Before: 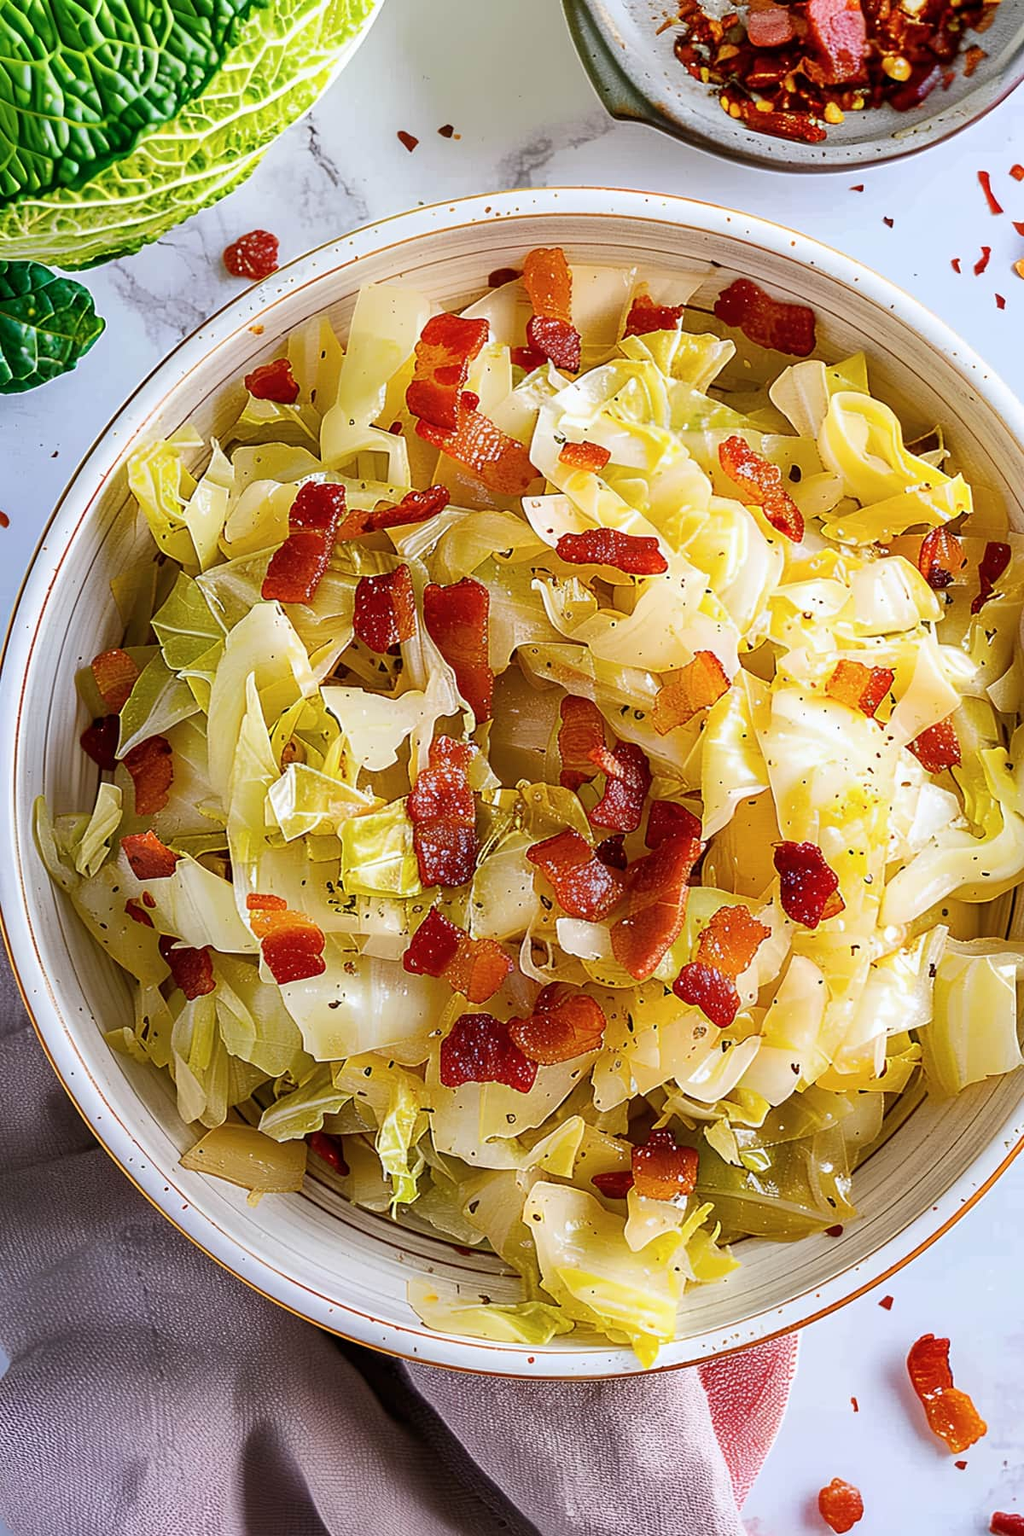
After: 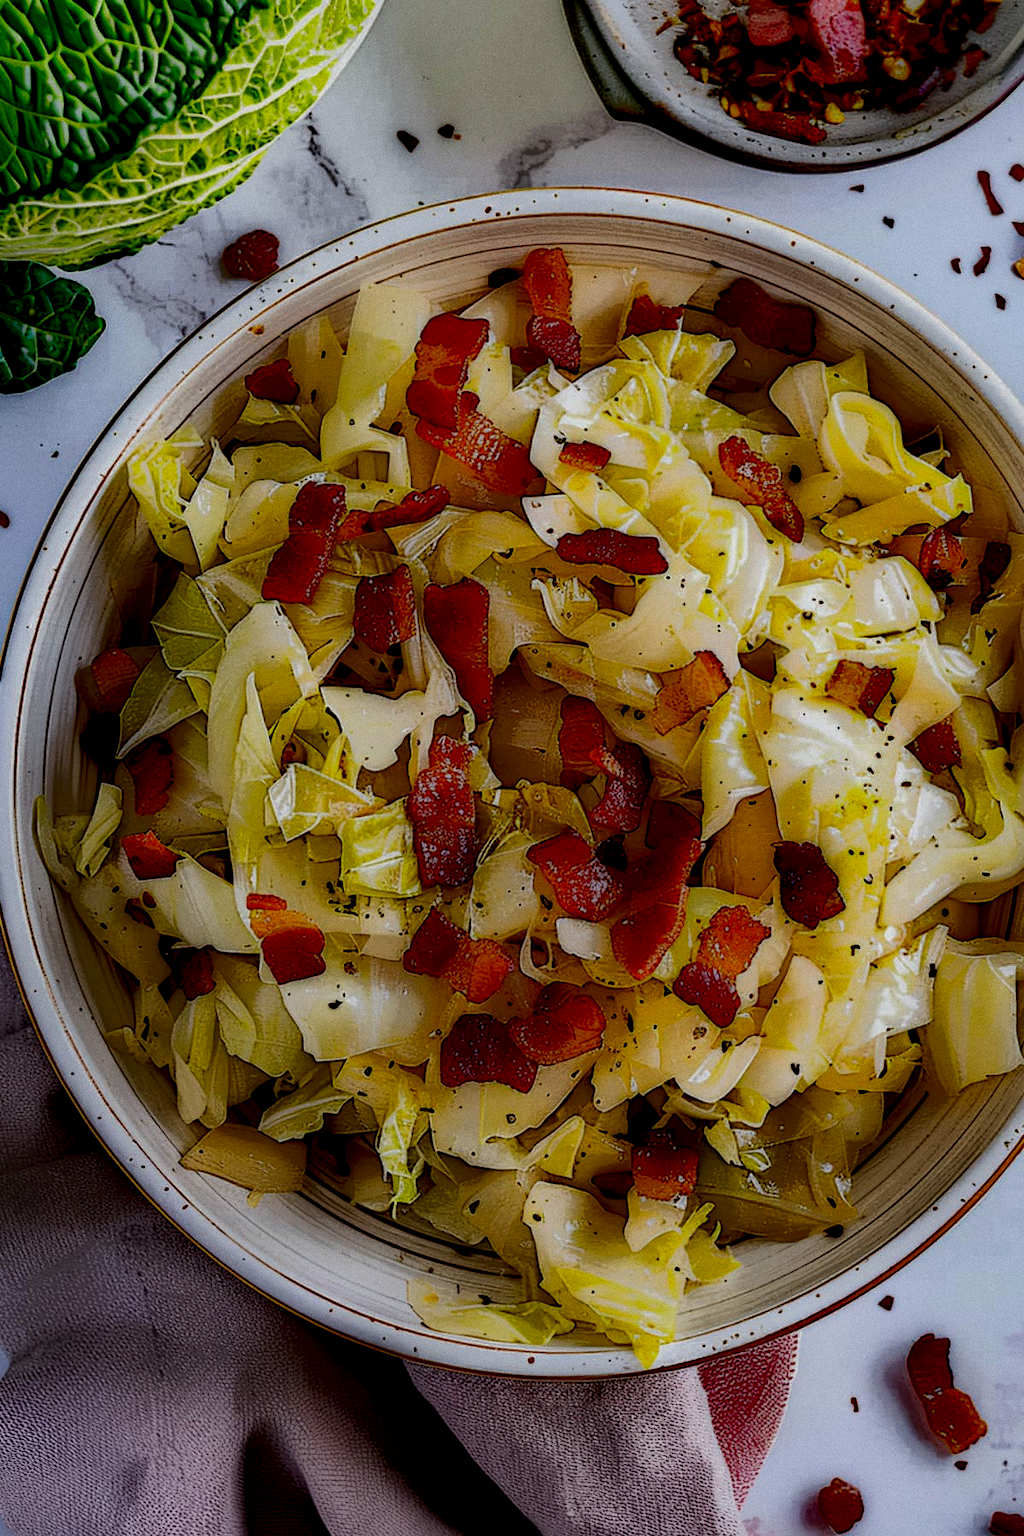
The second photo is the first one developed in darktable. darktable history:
shadows and highlights: soften with gaussian
grain: coarseness 0.47 ISO
local contrast: highlights 0%, shadows 198%, detail 164%, midtone range 0.001
